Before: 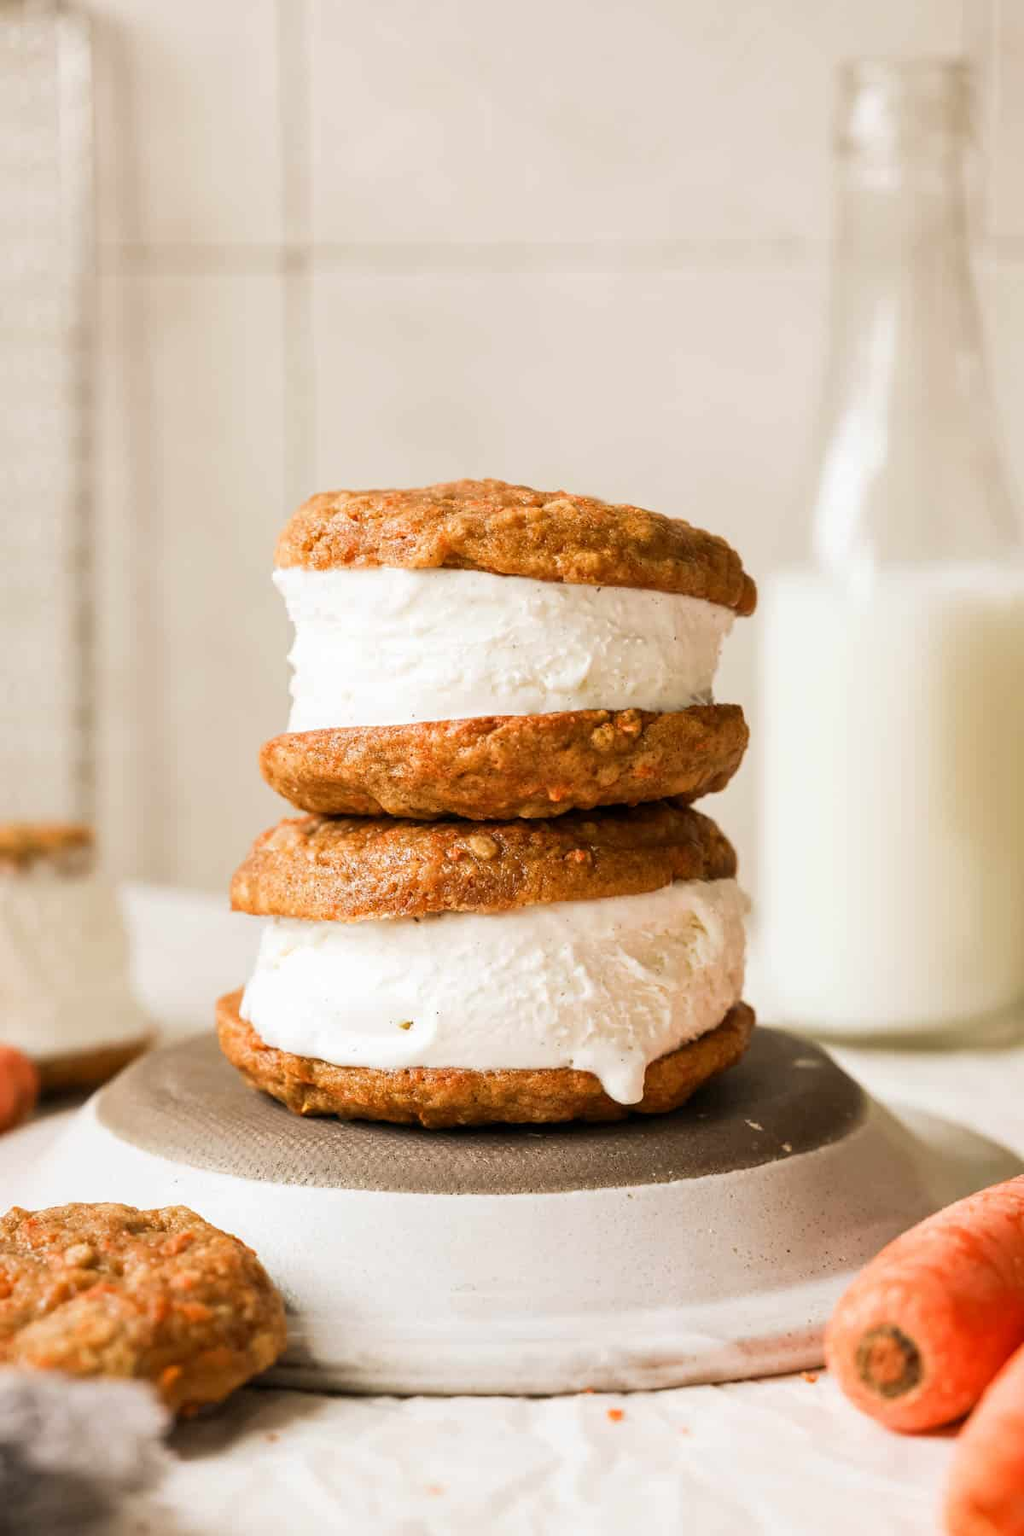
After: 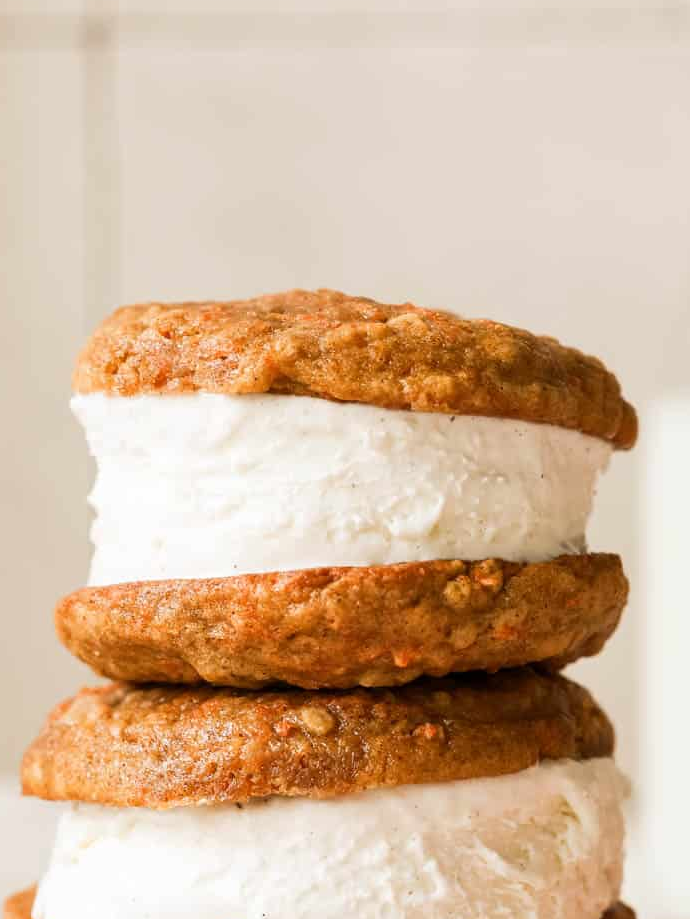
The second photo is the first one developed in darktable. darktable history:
crop: left 20.831%, top 15.145%, right 21.613%, bottom 33.774%
